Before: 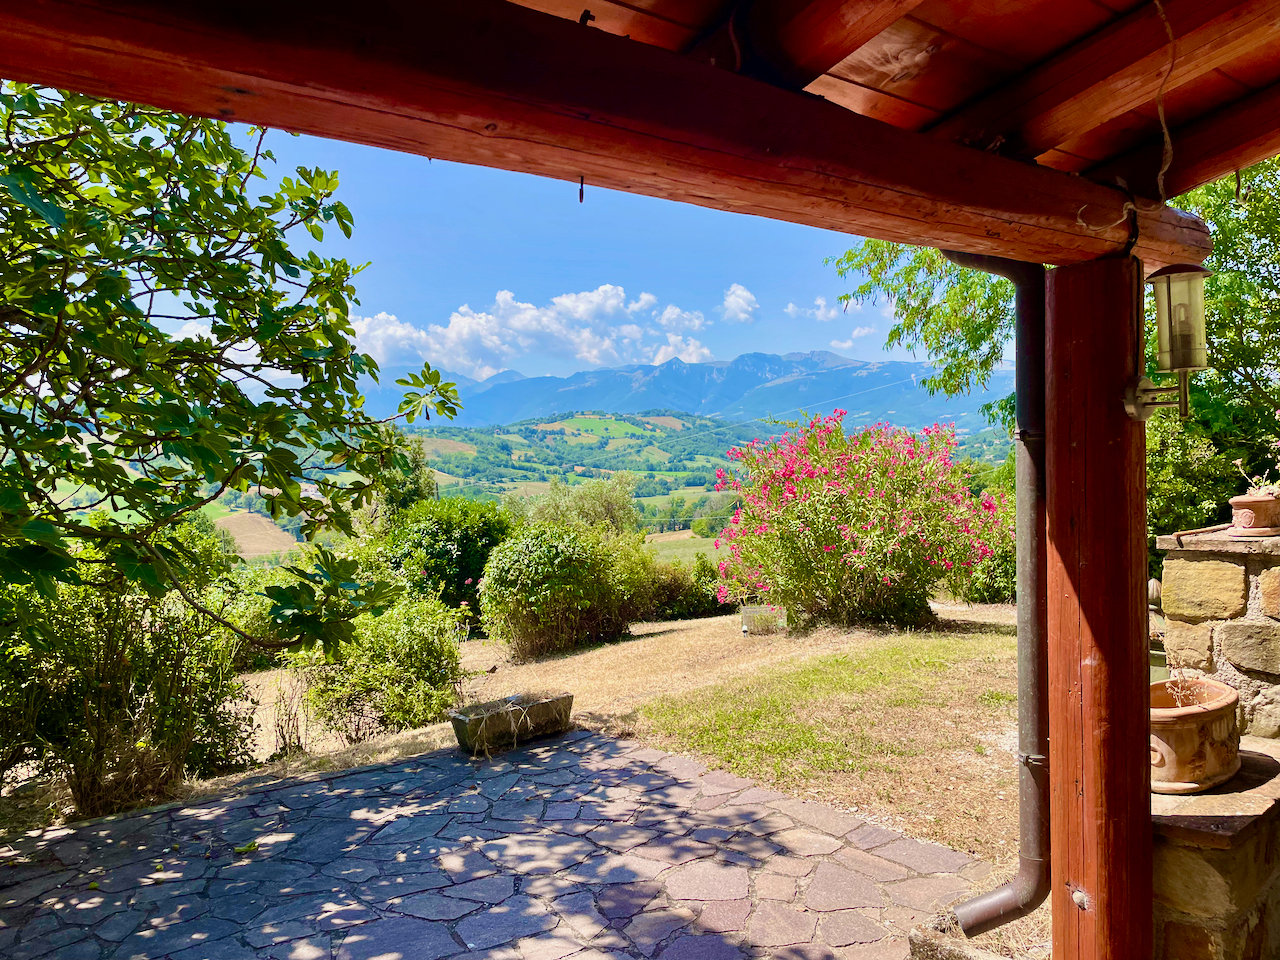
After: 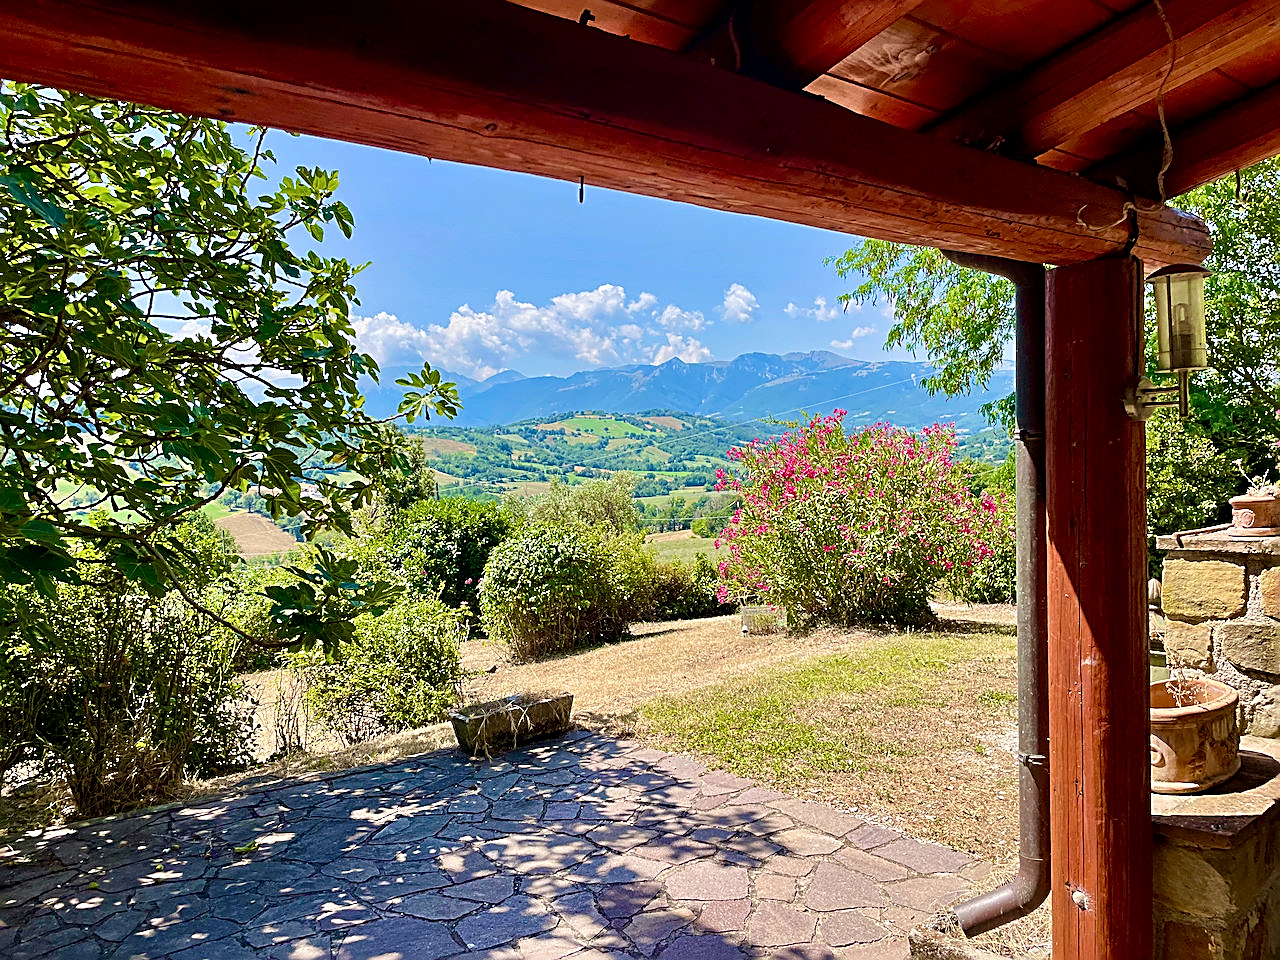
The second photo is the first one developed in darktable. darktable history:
sharpen: amount 1
contrast equalizer: octaves 7, y [[0.6 ×6], [0.55 ×6], [0 ×6], [0 ×6], [0 ×6]], mix 0.15
